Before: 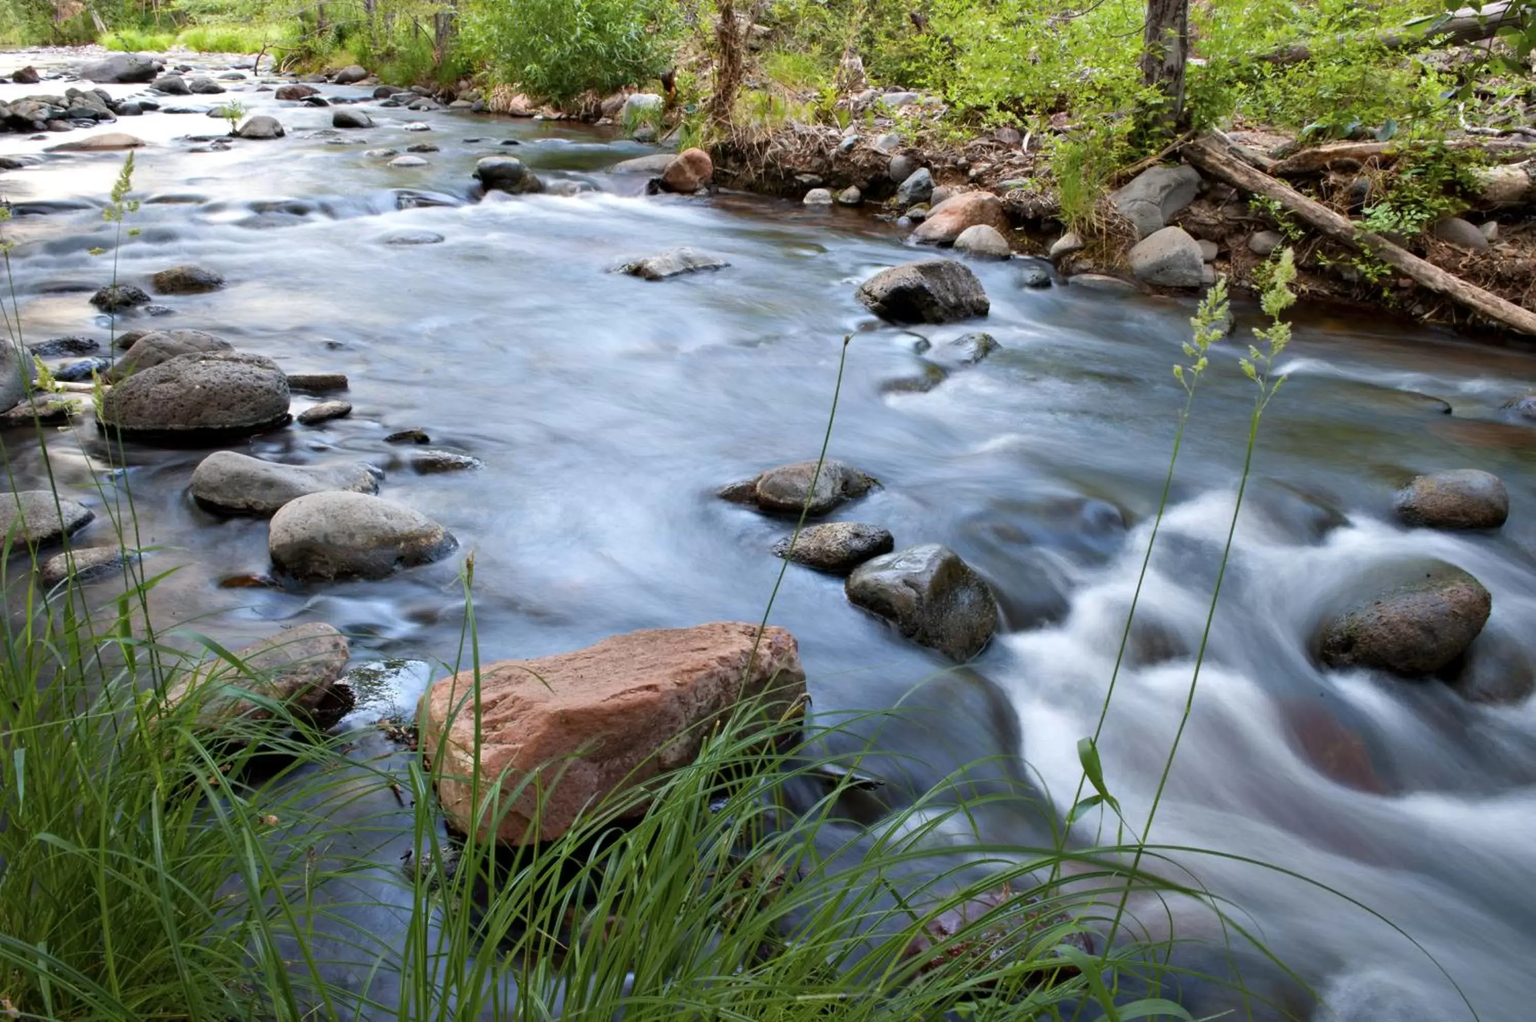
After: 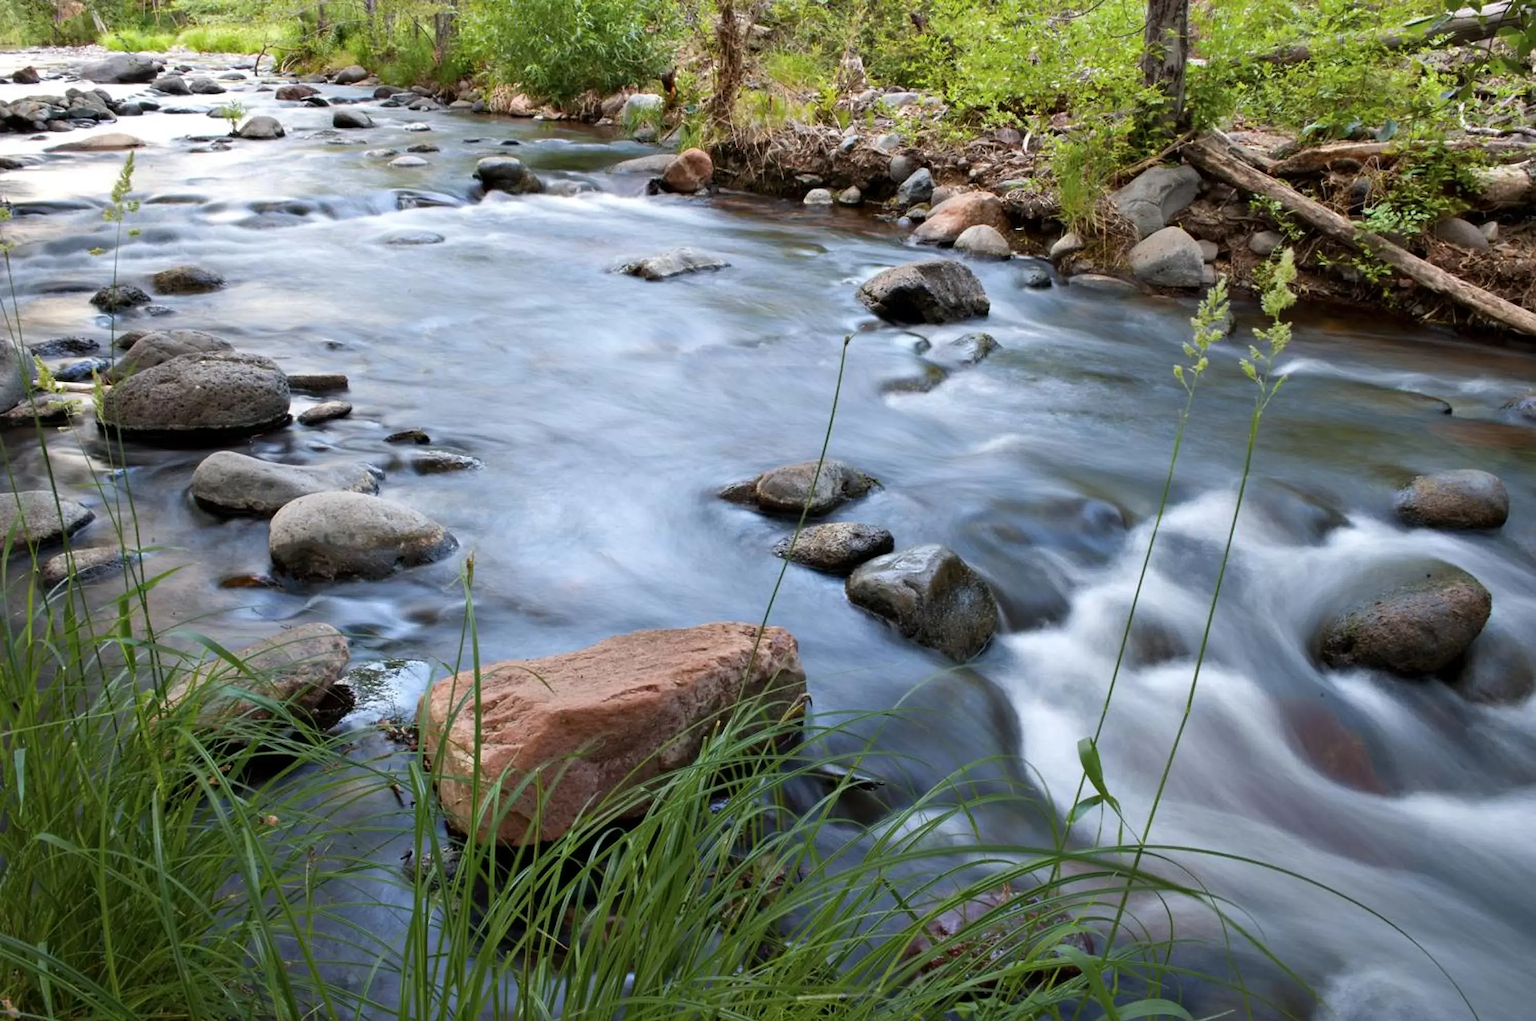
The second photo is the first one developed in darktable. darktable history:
sharpen: radius 1.28, amount 0.291, threshold 0.07
